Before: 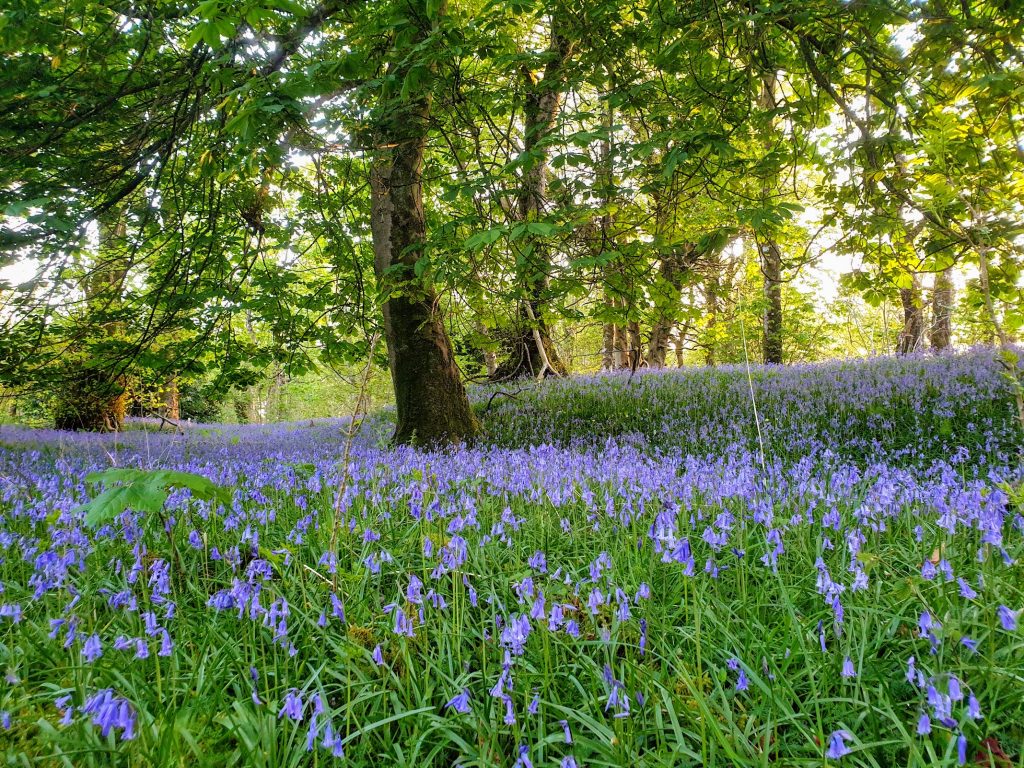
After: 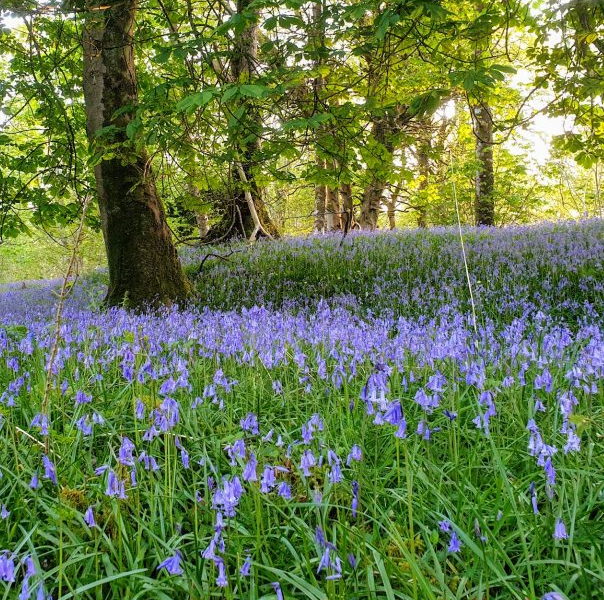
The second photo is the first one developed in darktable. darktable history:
crop and rotate: left 28.213%, top 18.039%, right 12.725%, bottom 3.714%
